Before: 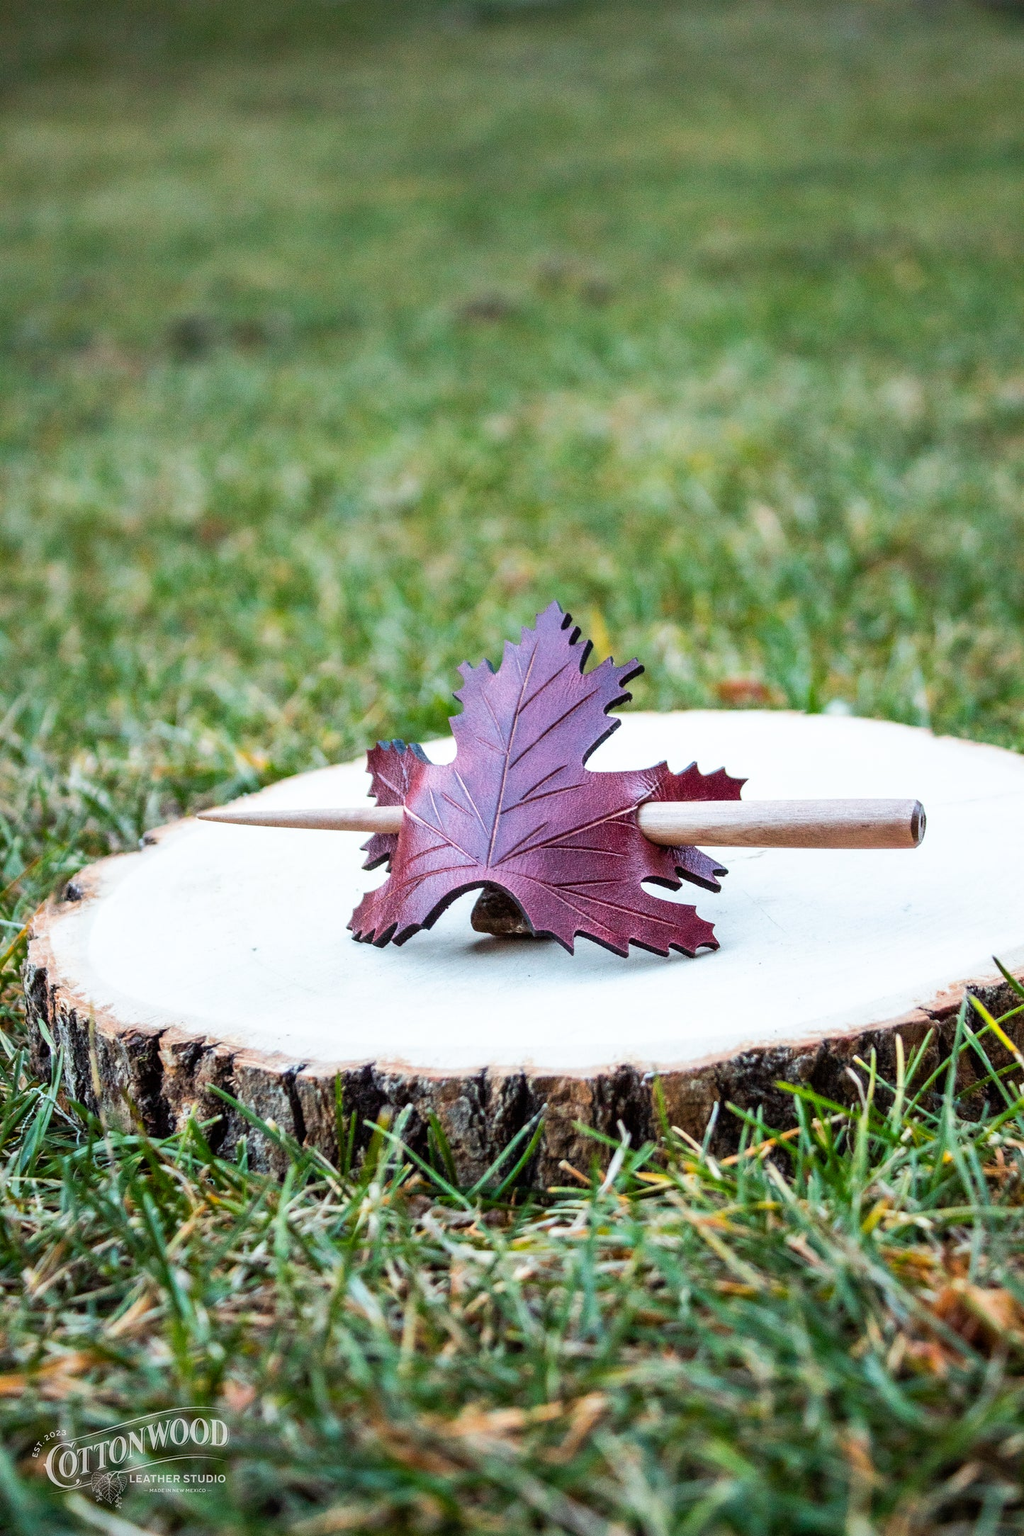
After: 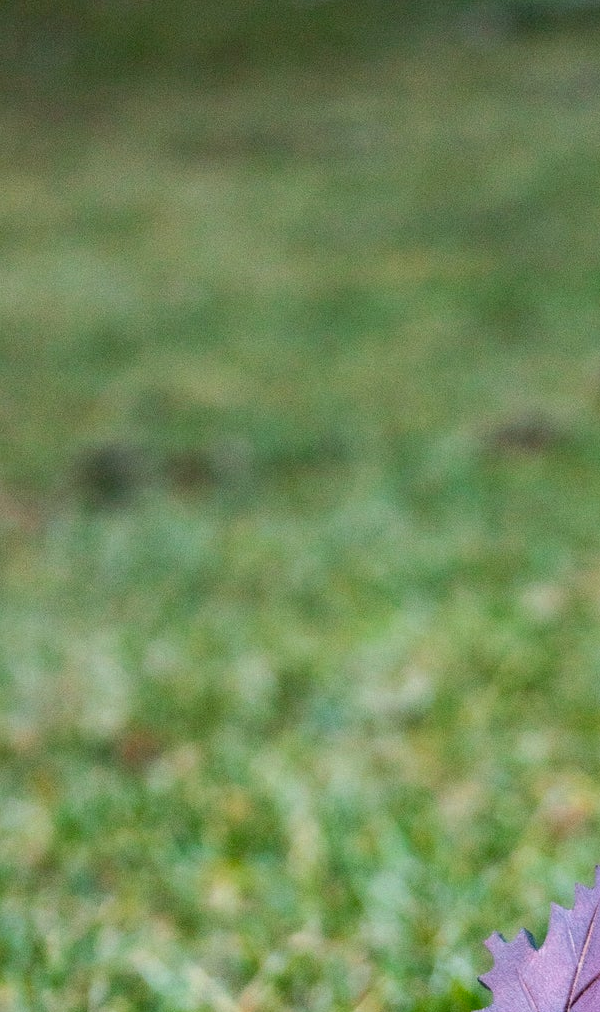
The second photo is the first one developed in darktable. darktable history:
exposure: black level correction 0.004, exposure 0.016 EV, compensate highlight preservation false
crop and rotate: left 11.151%, top 0.049%, right 47.258%, bottom 53.244%
